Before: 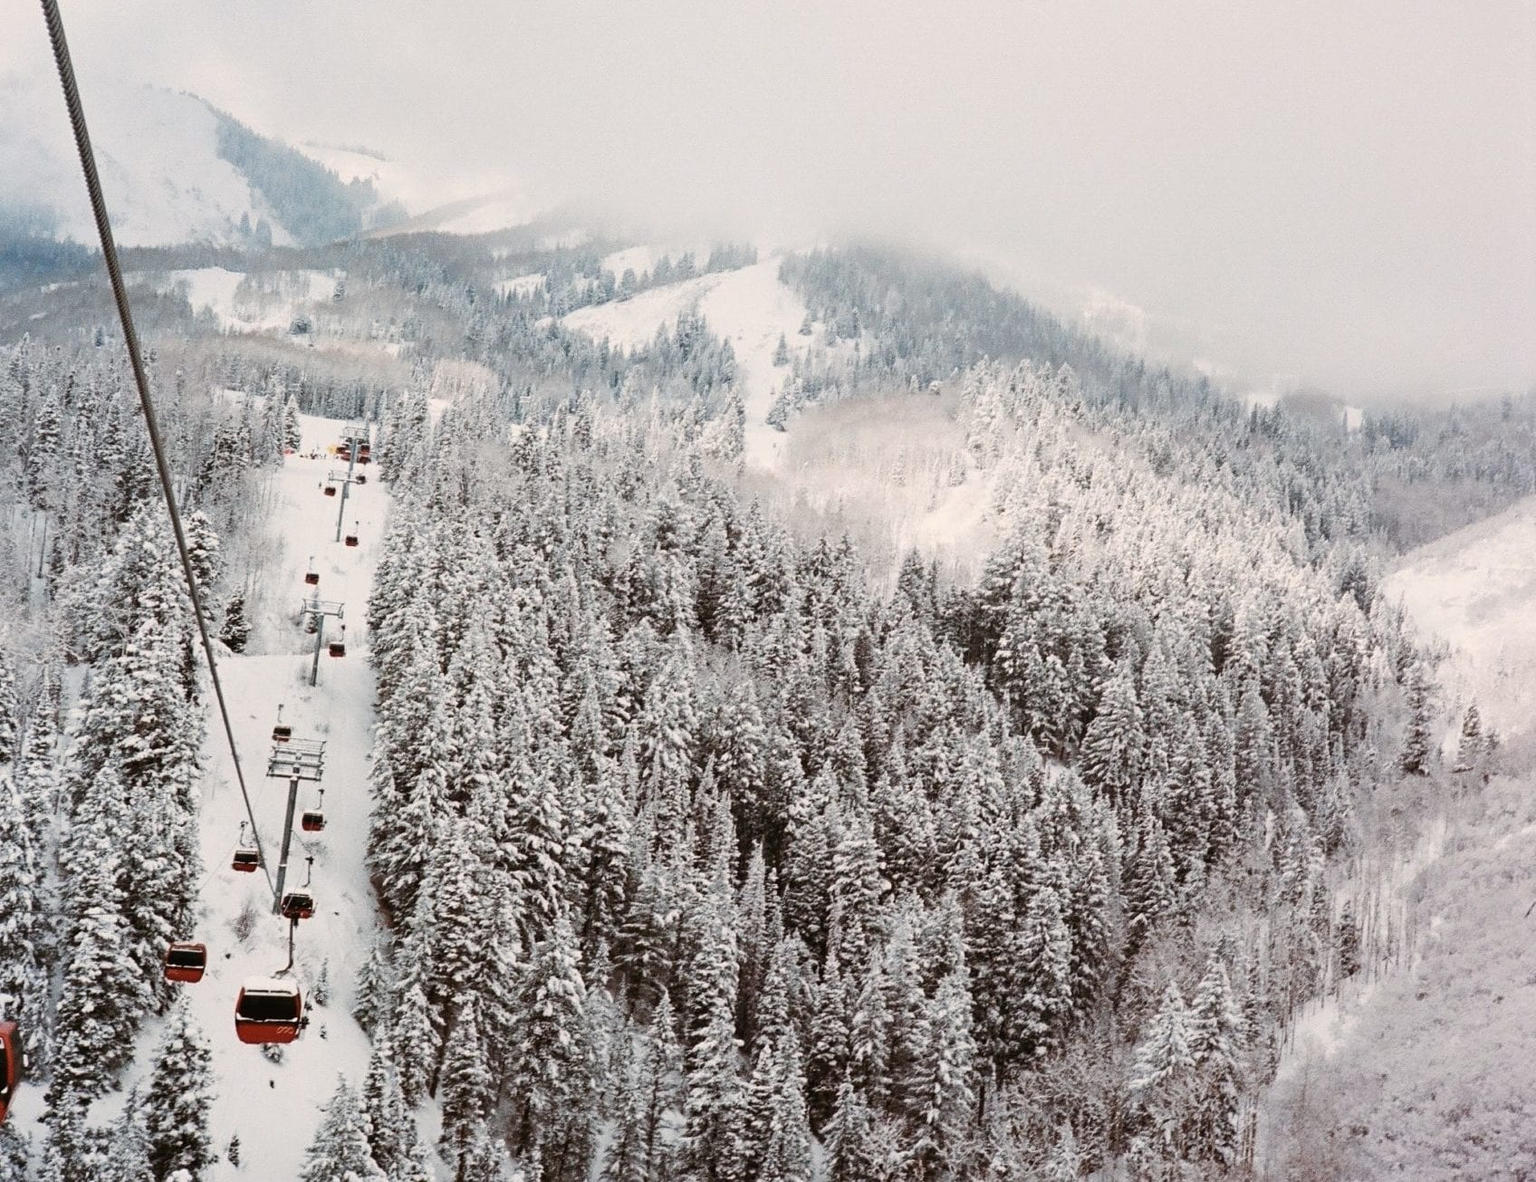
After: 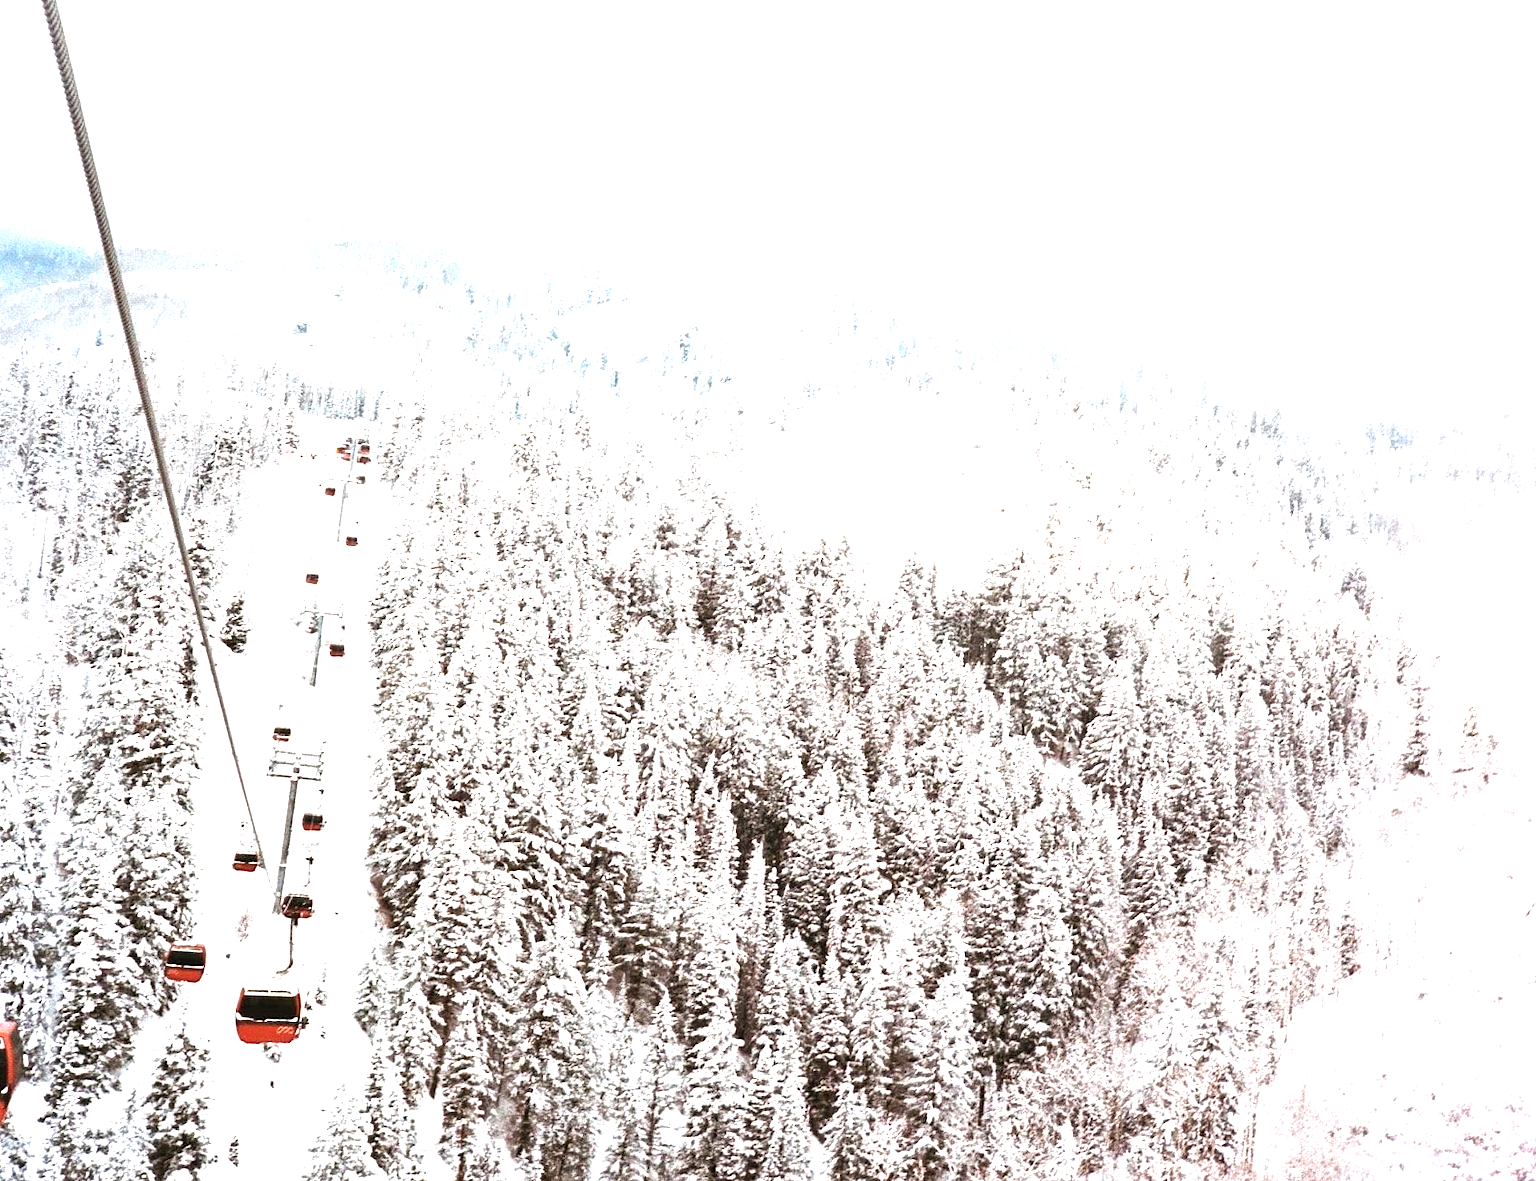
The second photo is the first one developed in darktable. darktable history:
tone equalizer: -8 EV -0.42 EV, -7 EV -0.36 EV, -6 EV -0.3 EV, -5 EV -0.256 EV, -3 EV 0.201 EV, -2 EV 0.317 EV, -1 EV 0.4 EV, +0 EV 0.387 EV
exposure: black level correction 0, exposure 1.463 EV, compensate exposure bias true, compensate highlight preservation false
